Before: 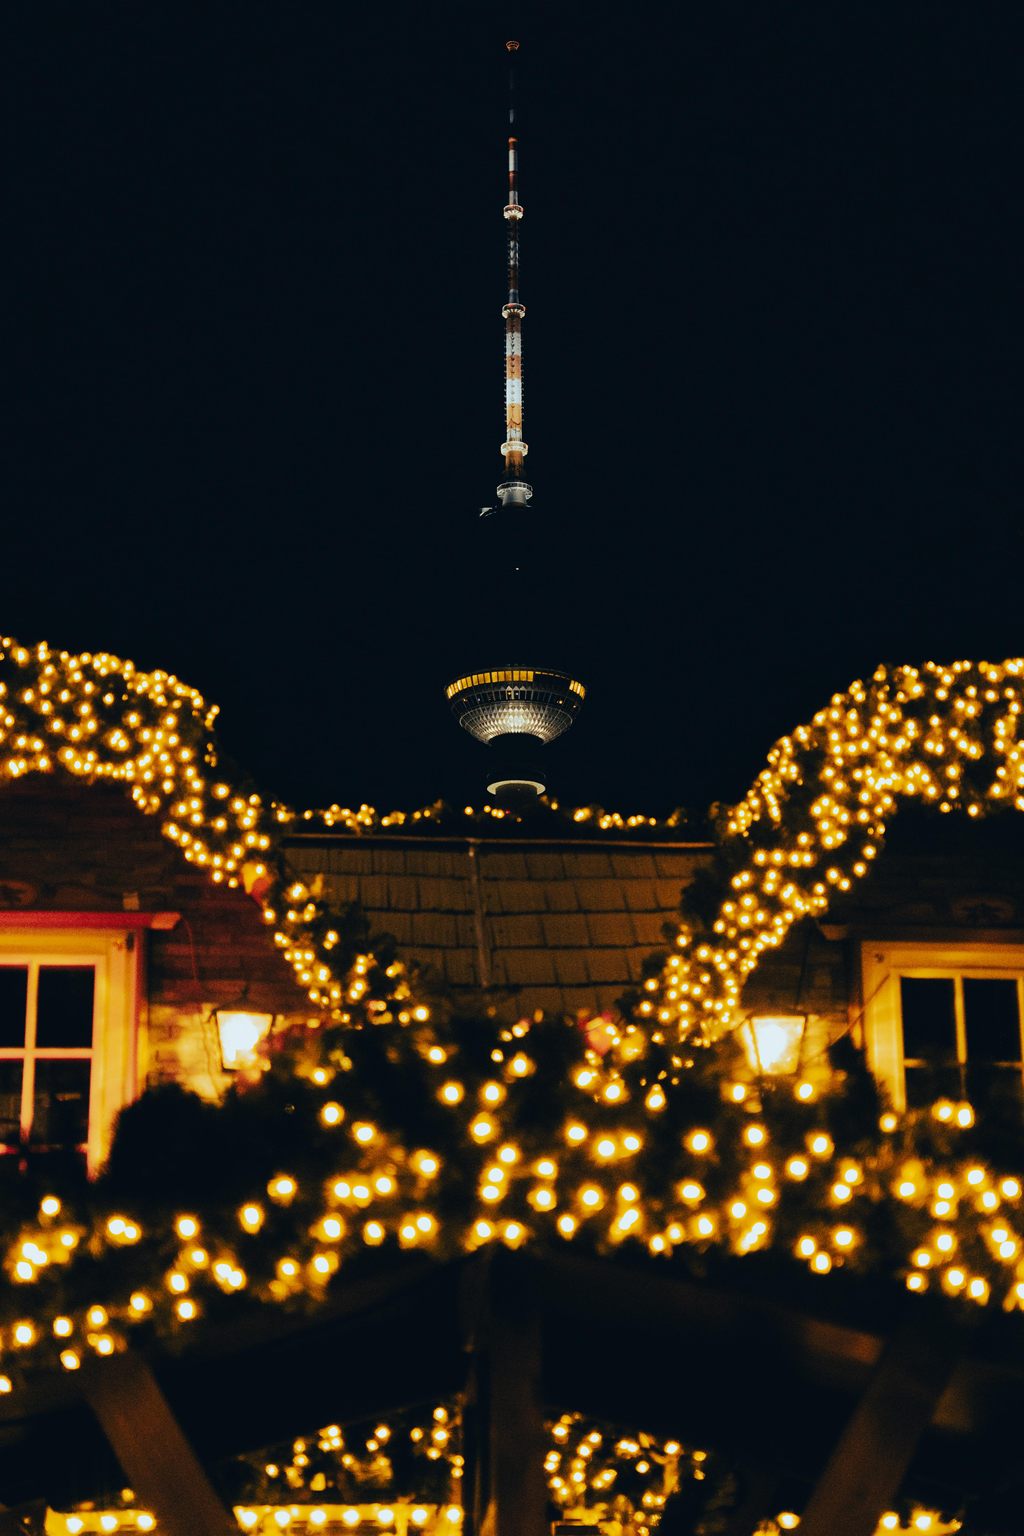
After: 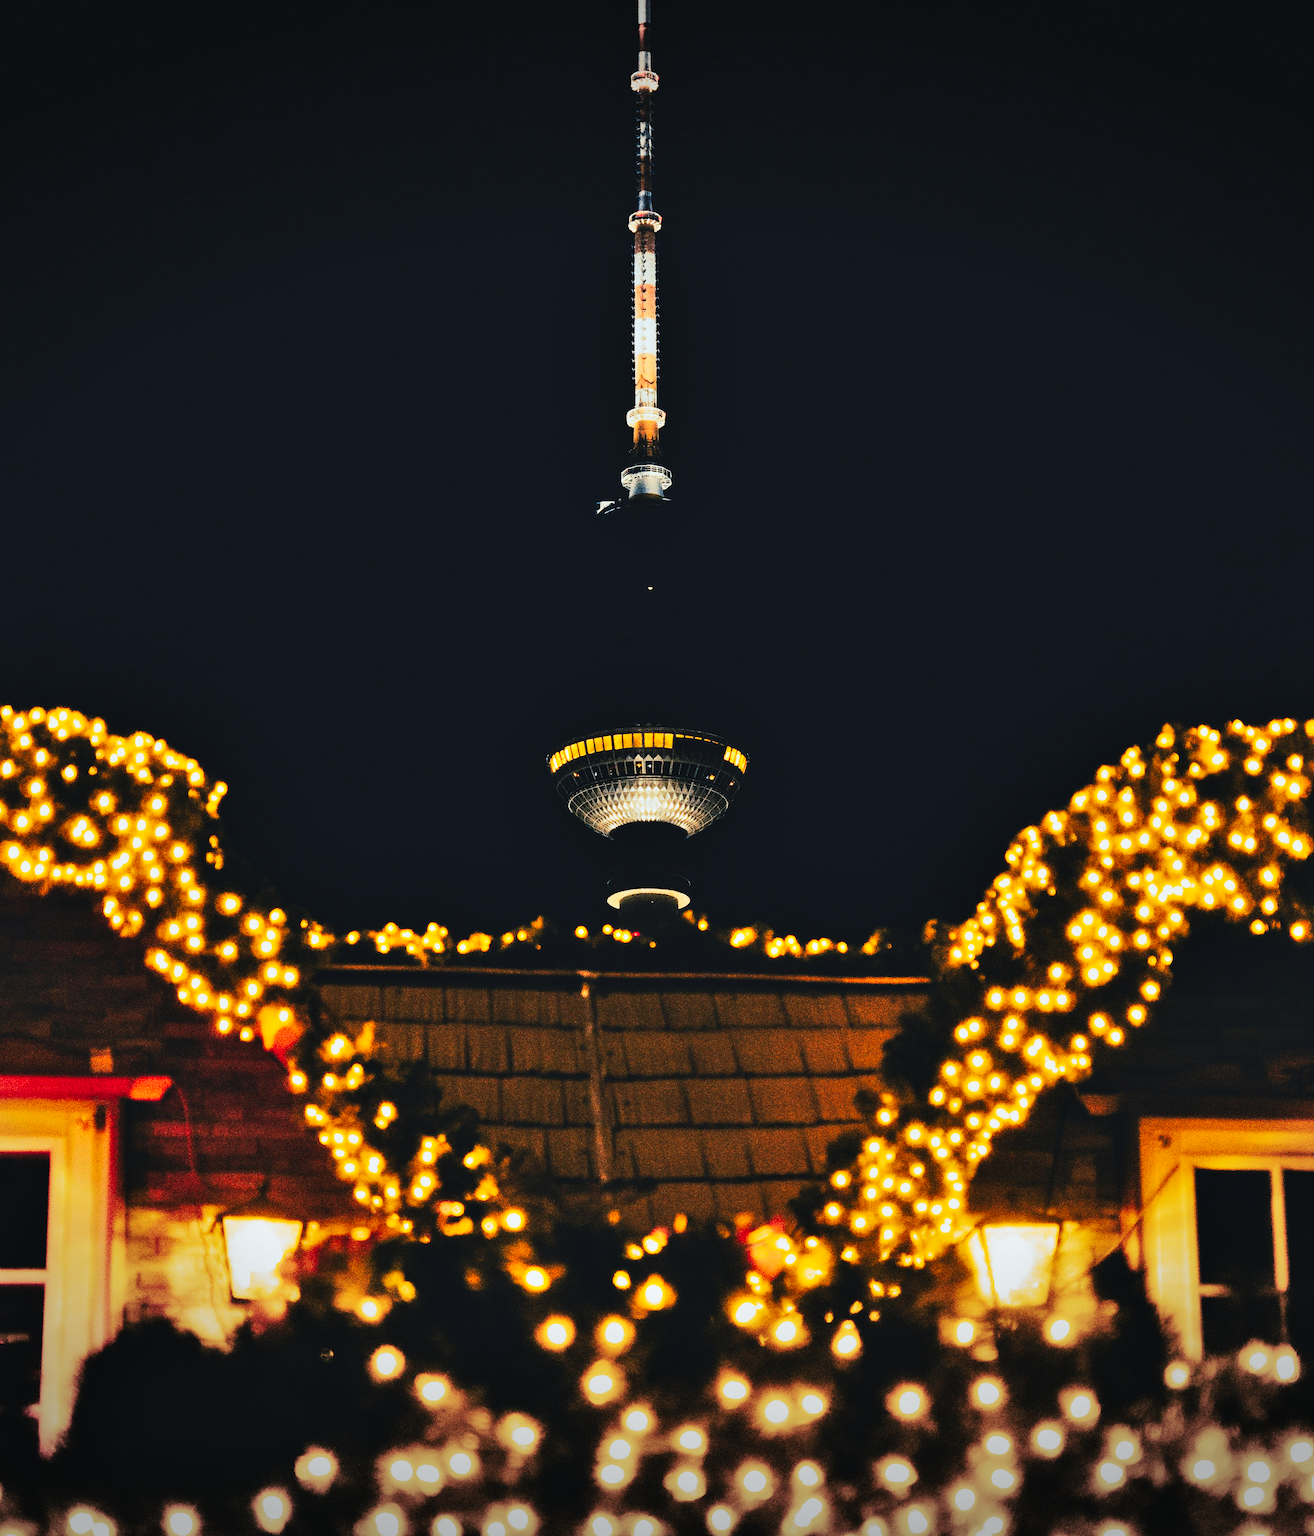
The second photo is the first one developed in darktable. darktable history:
shadows and highlights: low approximation 0.01, soften with gaussian
crop: left 5.848%, top 10.093%, right 3.767%, bottom 19.499%
tone curve: curves: ch0 [(0, 0.023) (0.103, 0.087) (0.277, 0.28) (0.46, 0.554) (0.569, 0.68) (0.735, 0.843) (0.994, 0.984)]; ch1 [(0, 0) (0.324, 0.285) (0.456, 0.438) (0.488, 0.497) (0.512, 0.503) (0.535, 0.535) (0.599, 0.606) (0.715, 0.738) (1, 1)]; ch2 [(0, 0) (0.369, 0.388) (0.449, 0.431) (0.478, 0.471) (0.502, 0.503) (0.55, 0.553) (0.603, 0.602) (0.656, 0.713) (1, 1)], preserve colors none
vignetting: fall-off start 100.85%, width/height ratio 1.321
